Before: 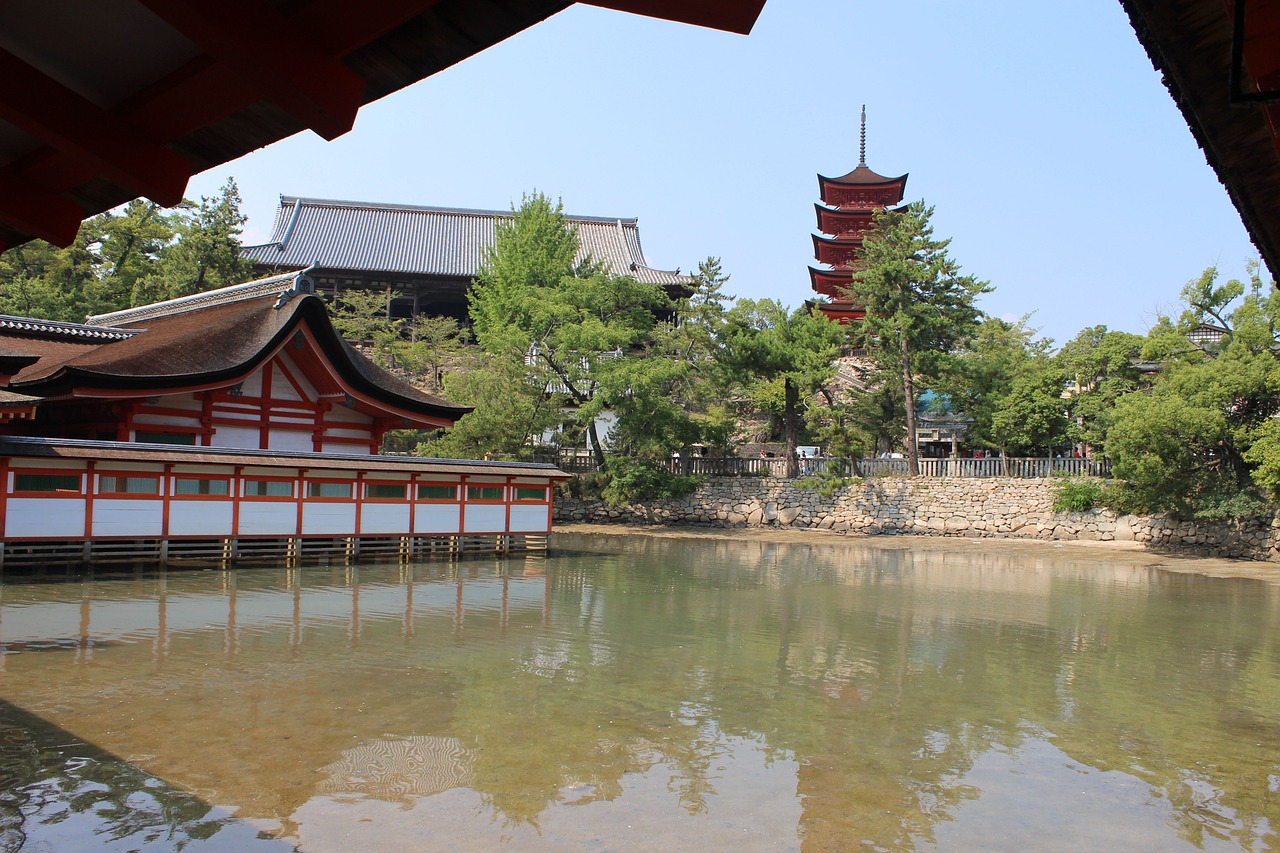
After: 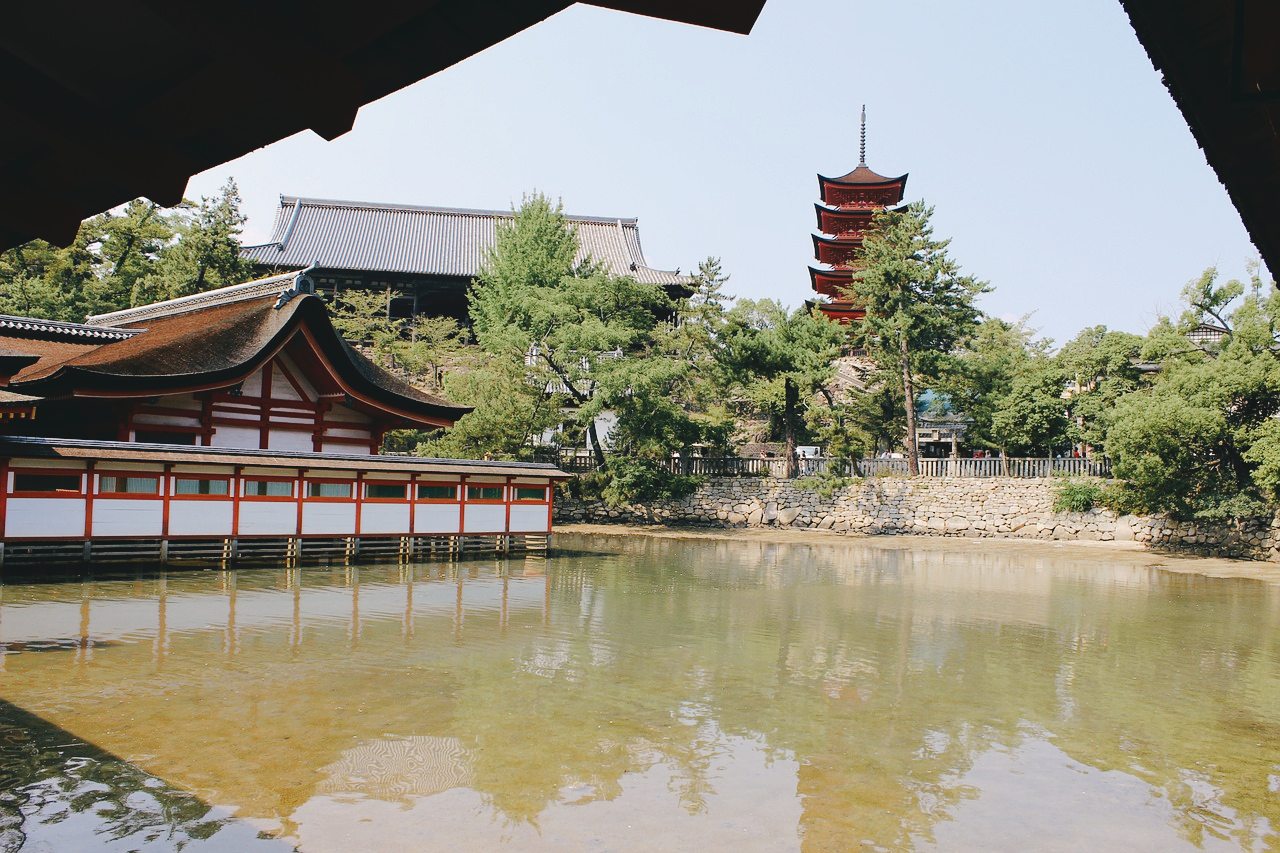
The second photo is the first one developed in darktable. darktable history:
tone curve: curves: ch0 [(0, 0) (0.003, 0.058) (0.011, 0.061) (0.025, 0.065) (0.044, 0.076) (0.069, 0.083) (0.1, 0.09) (0.136, 0.102) (0.177, 0.145) (0.224, 0.196) (0.277, 0.278) (0.335, 0.375) (0.399, 0.486) (0.468, 0.578) (0.543, 0.651) (0.623, 0.717) (0.709, 0.783) (0.801, 0.838) (0.898, 0.91) (1, 1)], preserve colors none
color look up table: target L [91.04, 88.06, 89.14, 86.89, 82.97, 73.06, 58.18, 49.12, 46.17, 27.13, 31.72, 18.75, 200.71, 83.65, 75.54, 71.93, 65.82, 53.87, 56.56, 51.3, 49.61, 49.04, 34.45, 34.59, 30.3, 15.92, 78.73, 81.48, 77.55, 70.76, 61.85, 55.97, 55.03, 52.87, 45.23, 36.79, 36.17, 26.67, 19.15, 15.36, 7.001, 4.276, 97.29, 92.22, 89.99, 61.94, 55.64, 53.5, 29.34], target a [-18.95, -12.46, -8.82, -24.02, -37.67, -27.65, -44.45, -26.58, -2.268, -17.62, -16.56, -9.479, 0, 10.65, -0.147, 37.35, 30.06, 58.45, 1.656, 68.51, 63.91, 38.21, 18.43, 34.18, 31.58, 0.211, 9.092, 30.33, 3.3, 47.97, 16.55, 19.61, 18.62, 64.44, 41.59, 14.14, 41.25, 33.07, 22.71, 2.548, 29.27, -1.287, -1.124, -24.17, -13.41, -23.1, 0.048, -10.13, -6.287], target b [39.57, 5.701, 22.18, 9.249, 26.15, 10.13, 30.45, 29.68, 38.21, 14.17, 0.275, 2.26, -0.001, 31.56, 74.7, 10.74, 39.13, 25.91, 30.78, 10.72, 49.92, 45, 10.07, 42.6, 23.45, 20.57, -4.375, -17.27, -21.96, -34.31, -49.06, -36.28, -9.192, -21.68, 2.478, -65.78, -54.87, -37.79, -9.963, -18.29, -38.6, -6.53, 0.37, -8.442, -9.006, -25.56, -16.78, -47.29, -16.11], num patches 49
